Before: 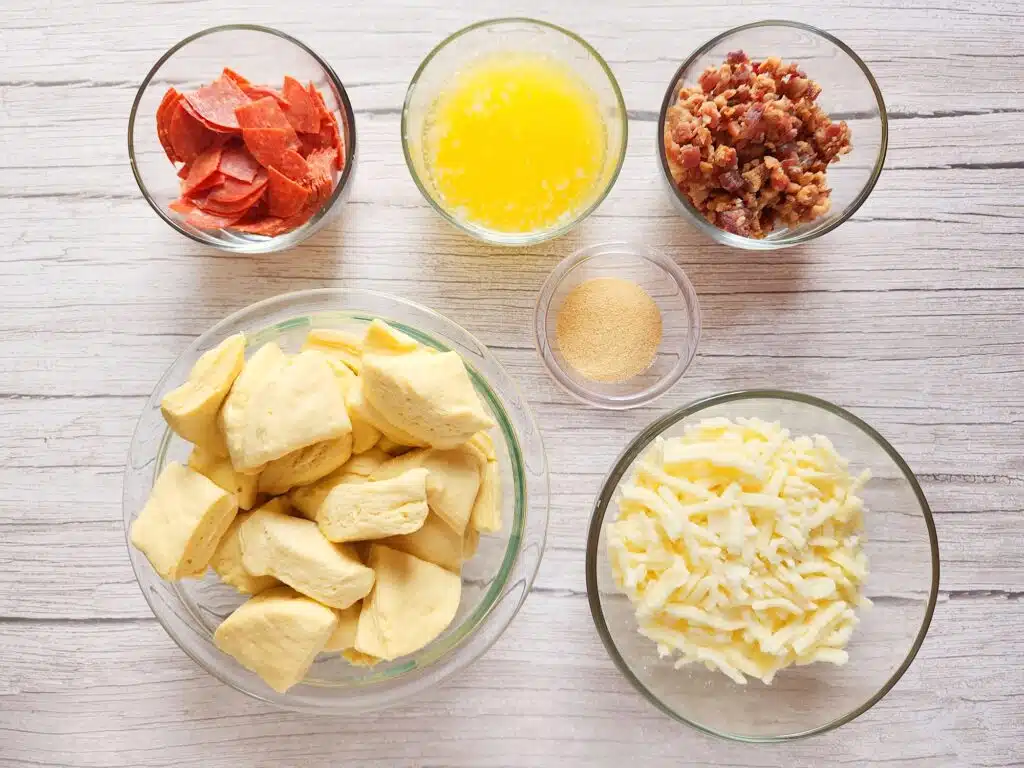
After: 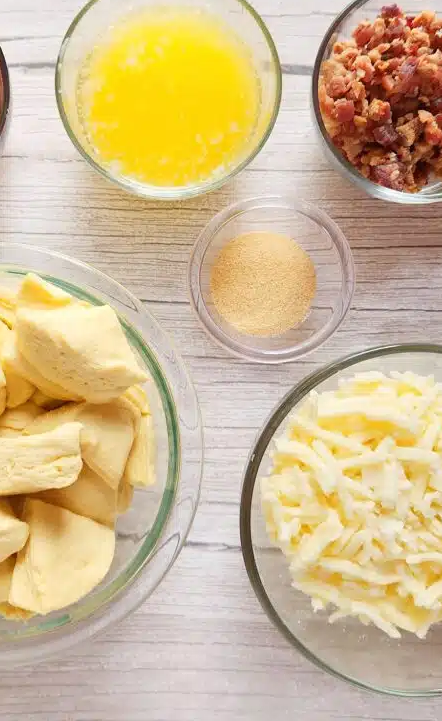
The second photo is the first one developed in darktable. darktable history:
crop: left 33.874%, top 6.004%, right 22.961%
